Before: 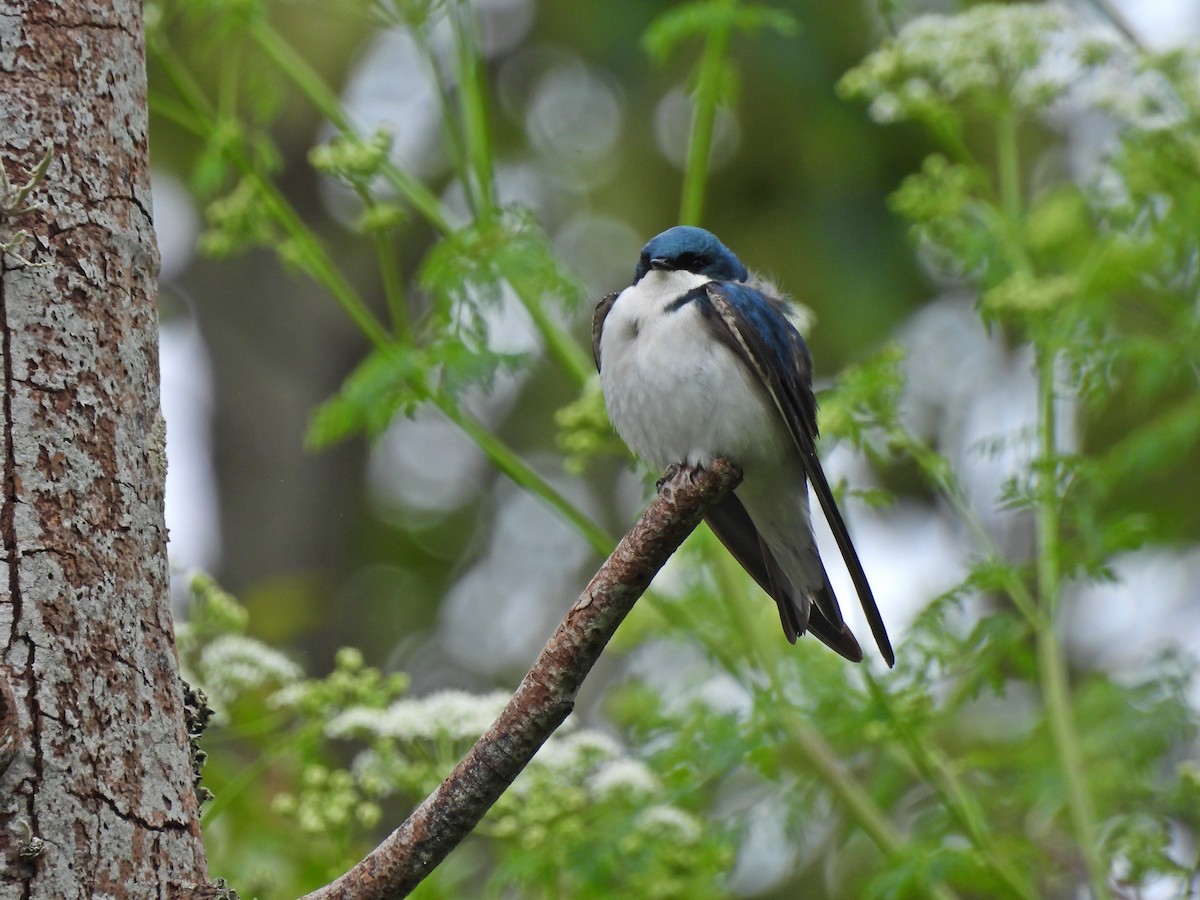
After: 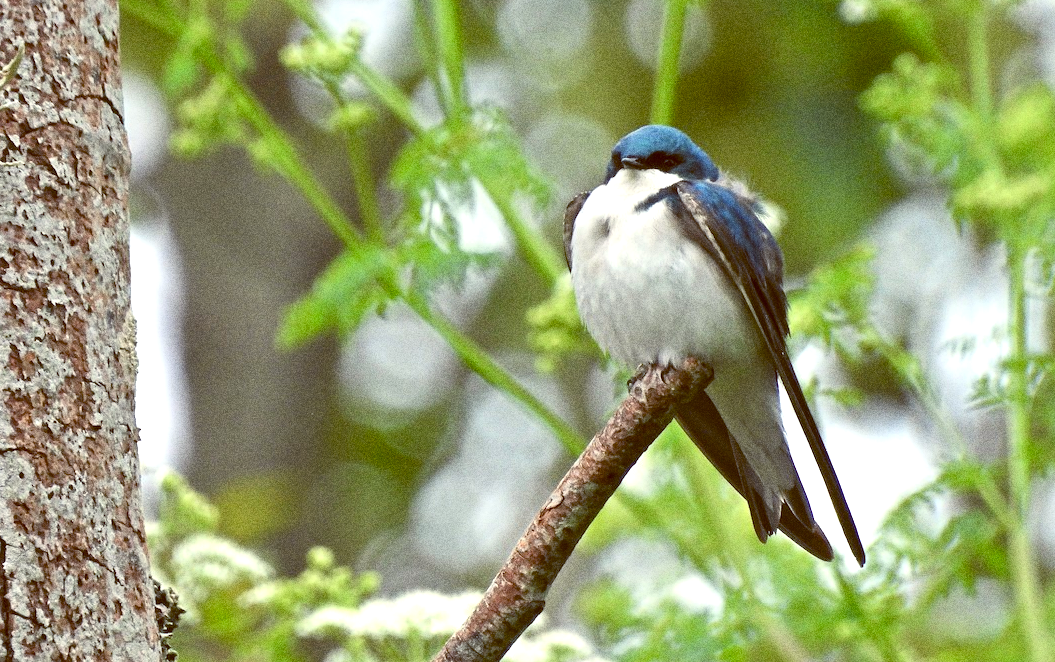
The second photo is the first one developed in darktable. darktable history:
exposure: exposure 1 EV, compensate highlight preservation false
grain: coarseness 0.09 ISO, strength 40%
color correction: saturation 0.99
color balance: lift [1, 1.015, 1.004, 0.985], gamma [1, 0.958, 0.971, 1.042], gain [1, 0.956, 0.977, 1.044]
rotate and perspective: automatic cropping original format, crop left 0, crop top 0
crop and rotate: left 2.425%, top 11.305%, right 9.6%, bottom 15.08%
white balance: red 1.029, blue 0.92
